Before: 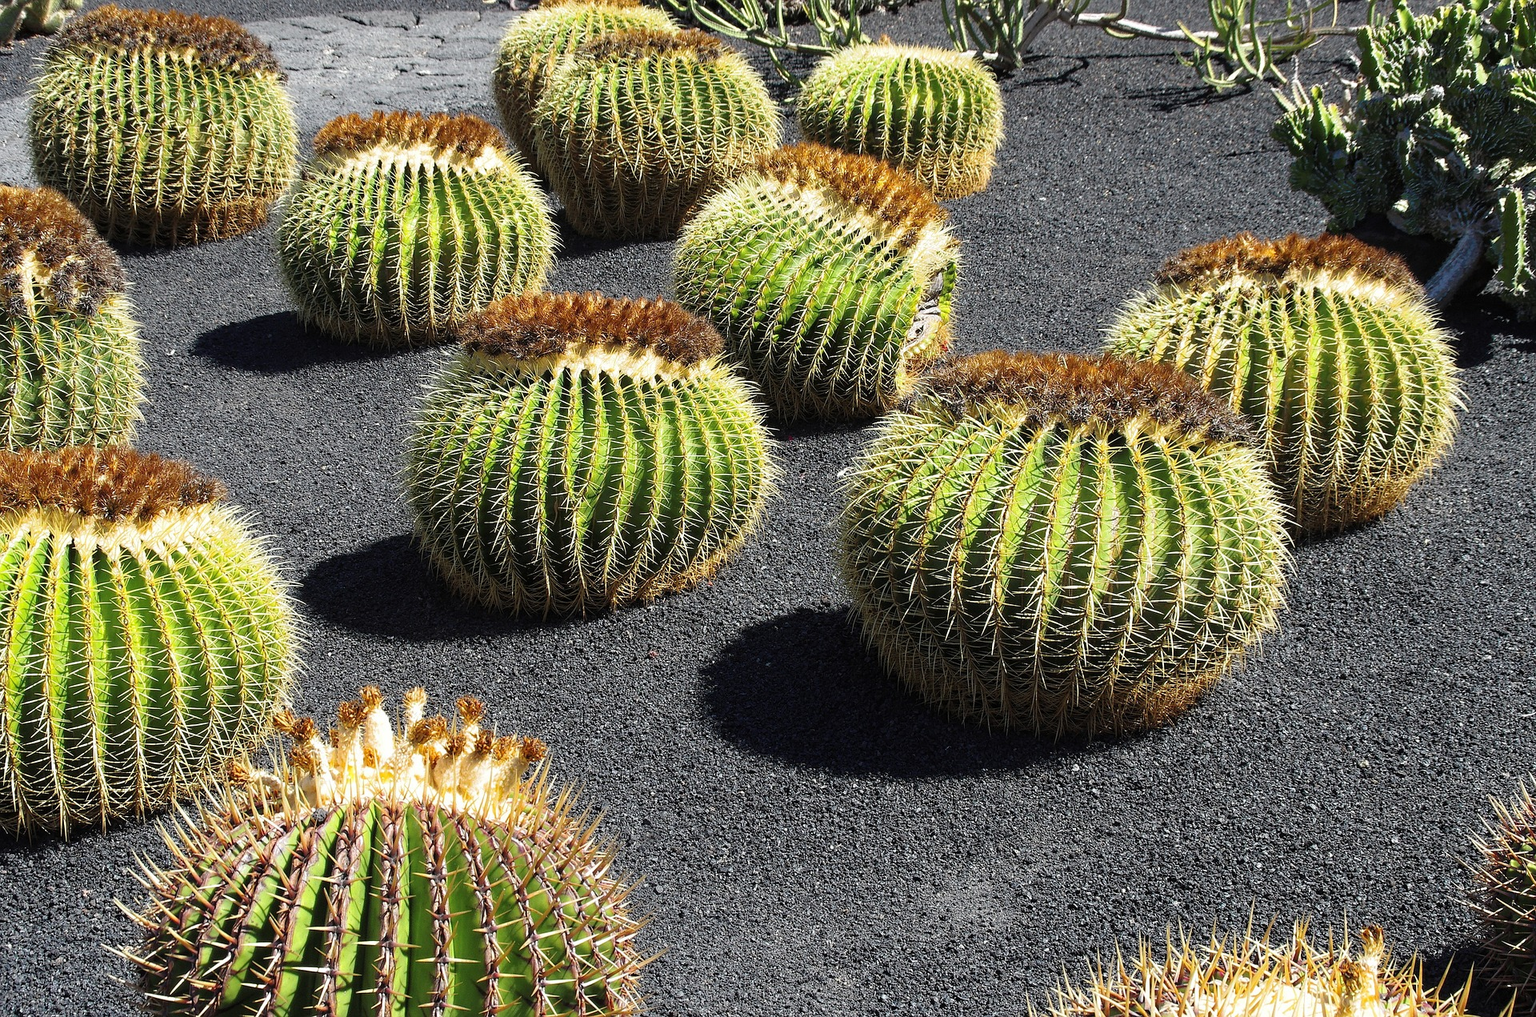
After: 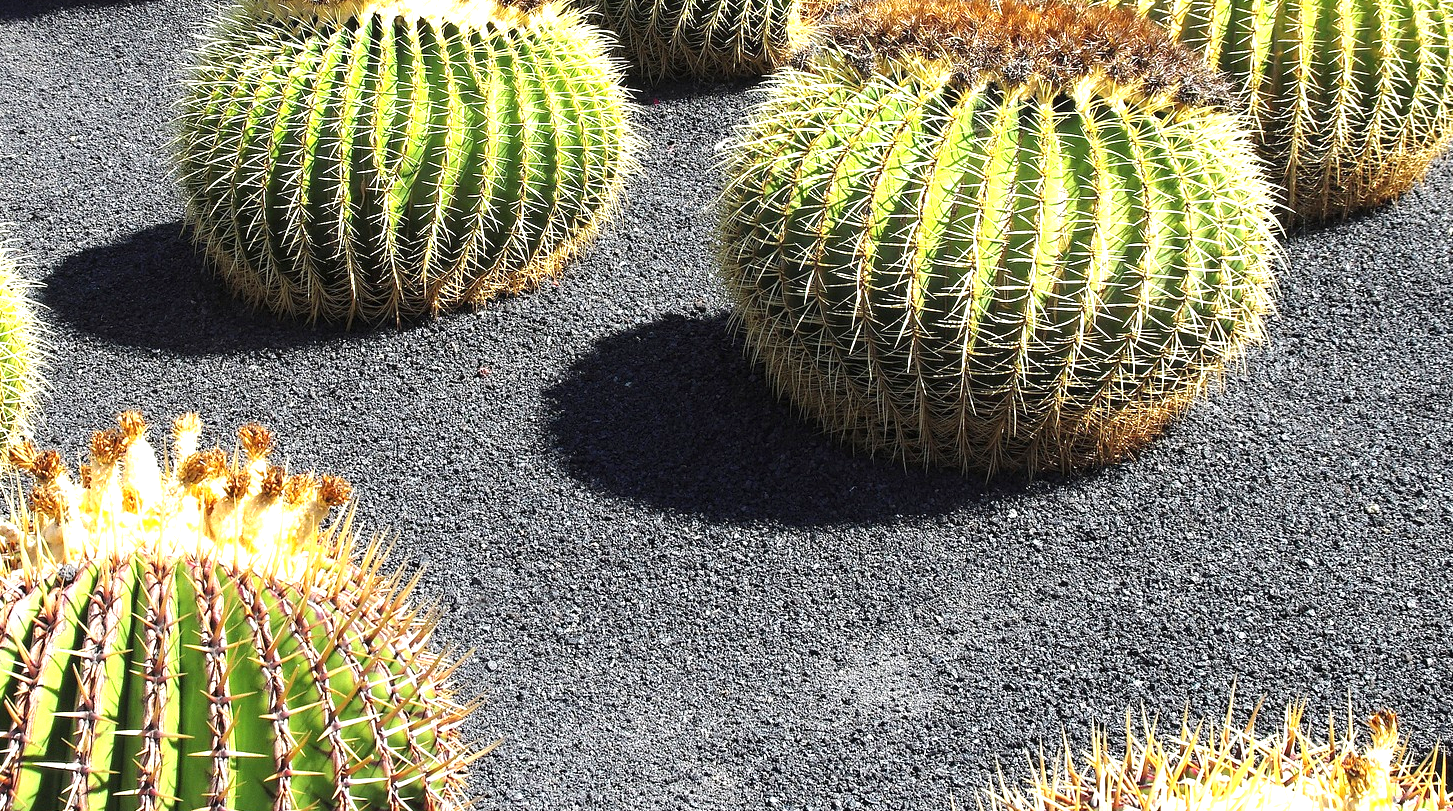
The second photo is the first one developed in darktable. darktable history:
crop and rotate: left 17.299%, top 35.115%, right 7.015%, bottom 1.024%
exposure: black level correction 0, exposure 1 EV, compensate exposure bias true, compensate highlight preservation false
